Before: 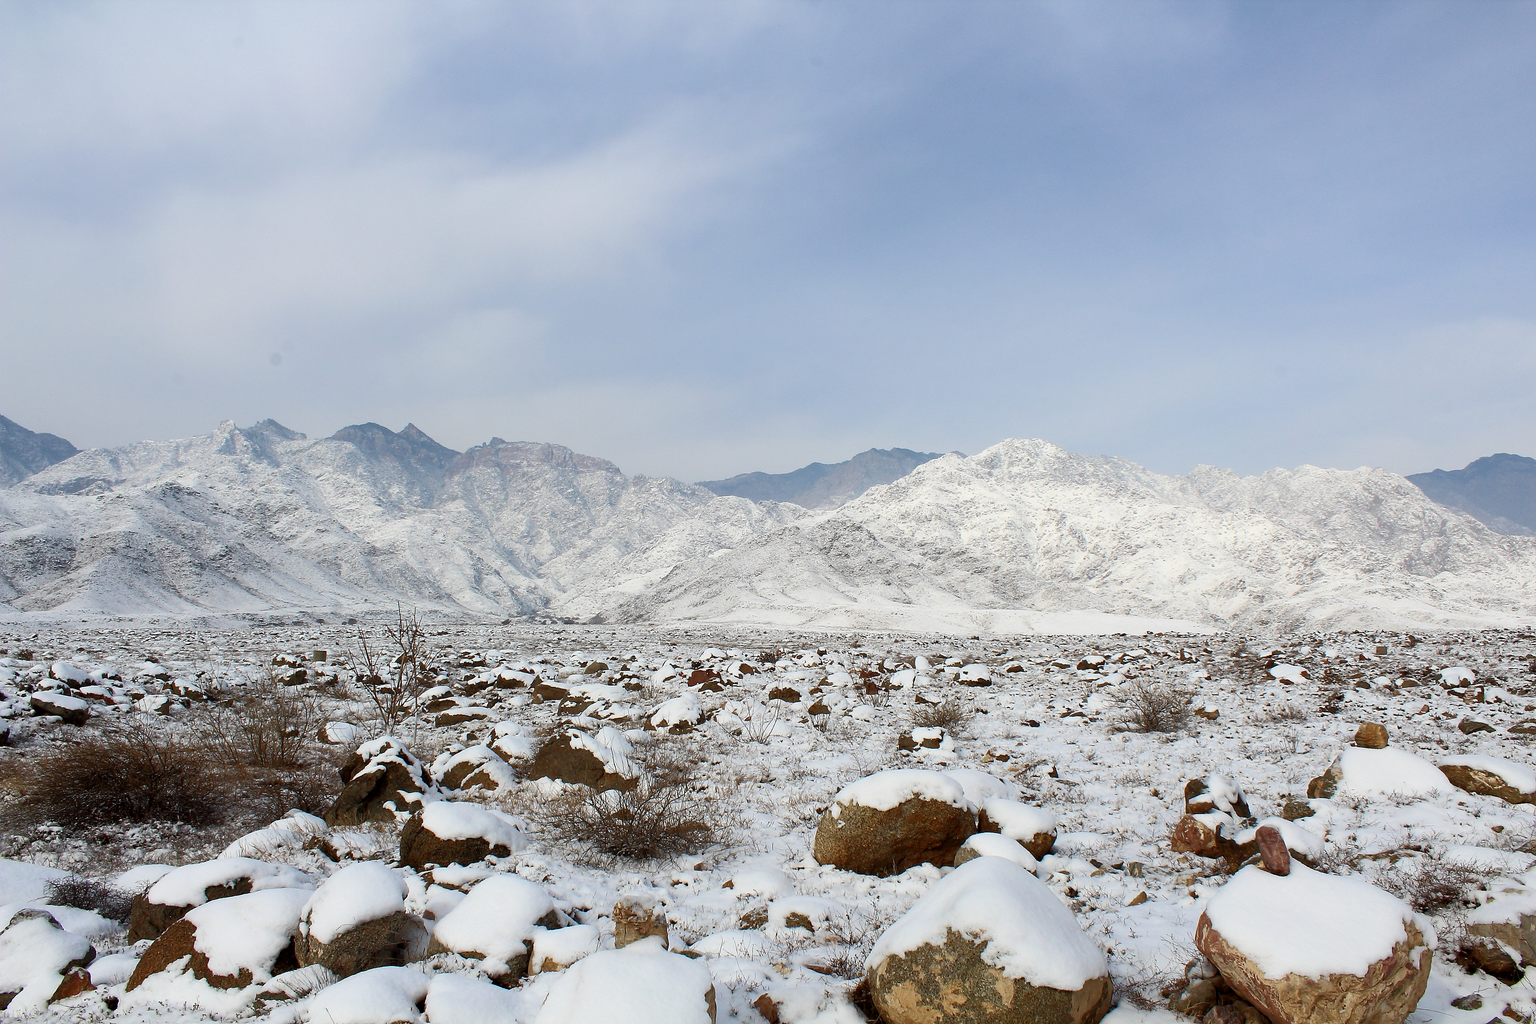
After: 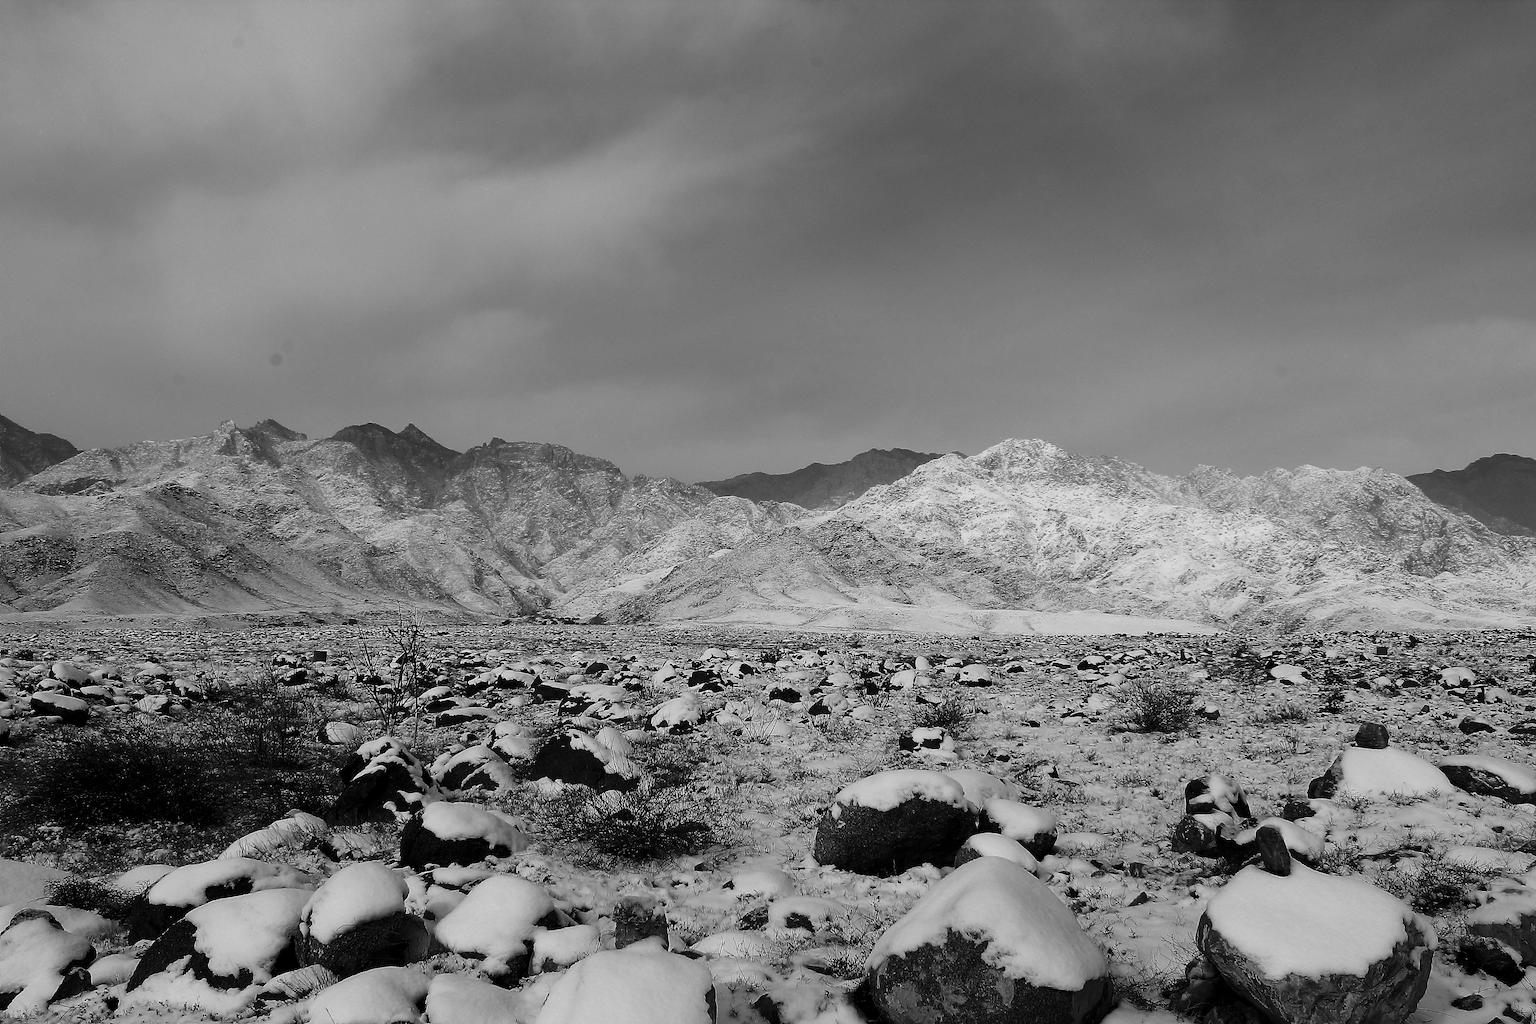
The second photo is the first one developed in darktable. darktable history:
contrast brightness saturation: contrast -0.027, brightness -0.59, saturation -0.996
